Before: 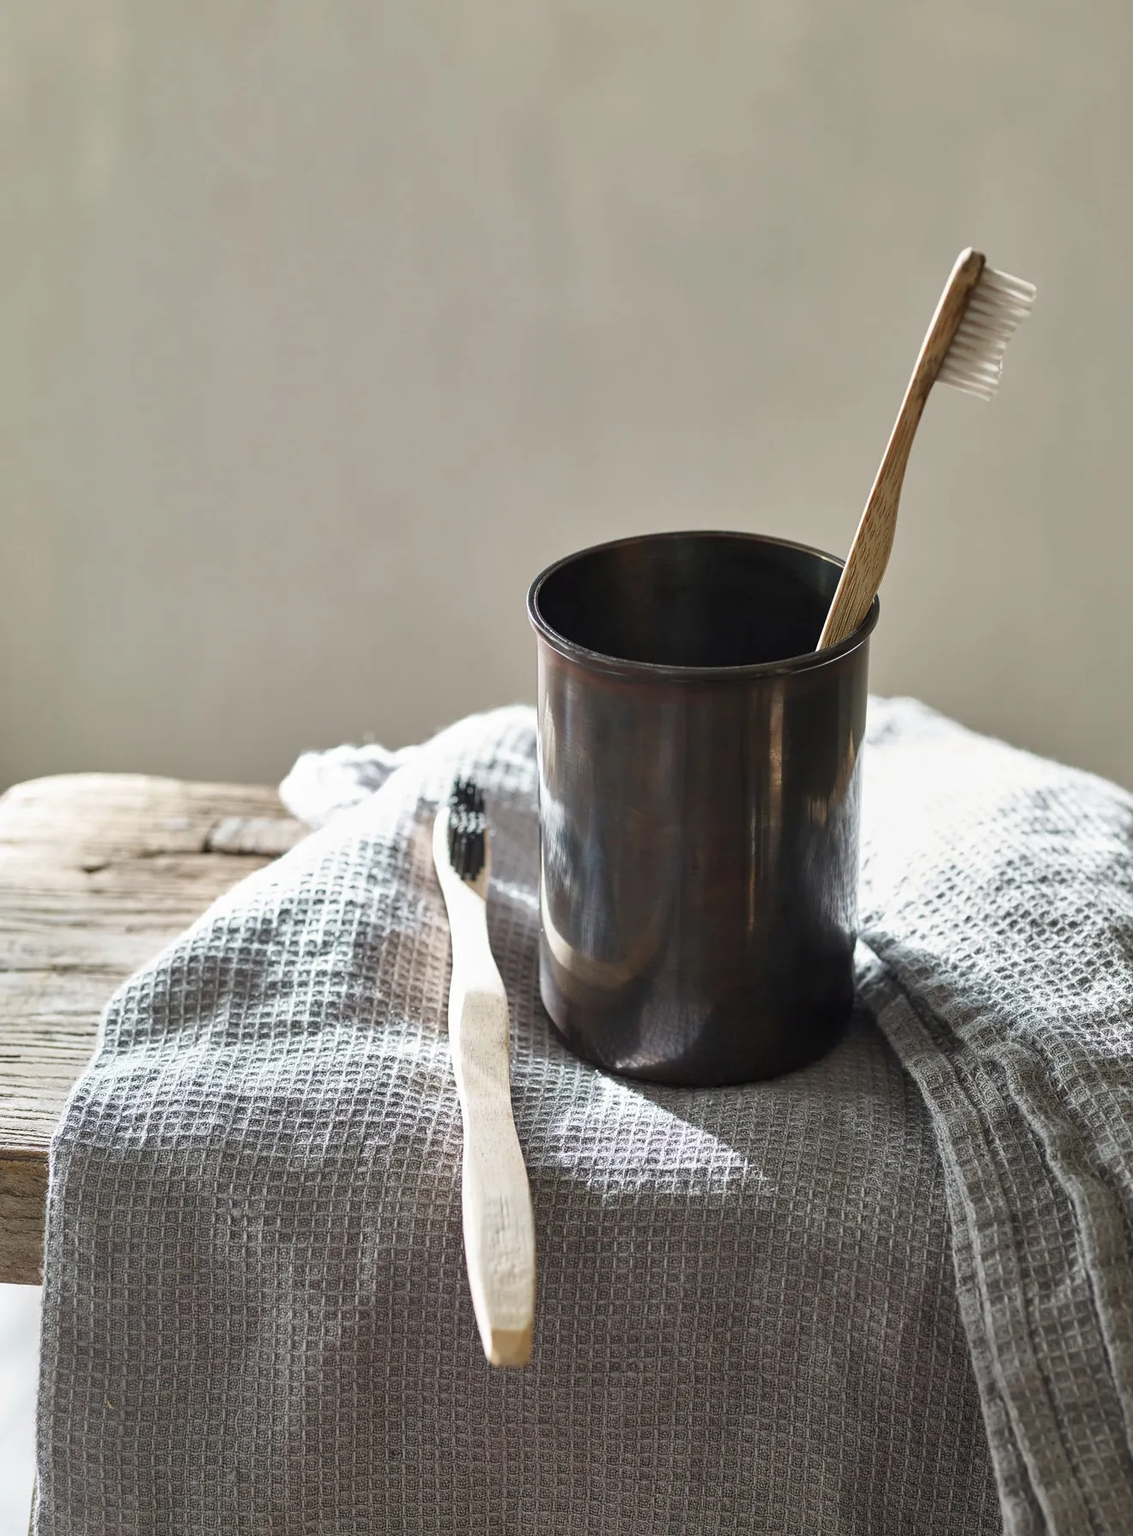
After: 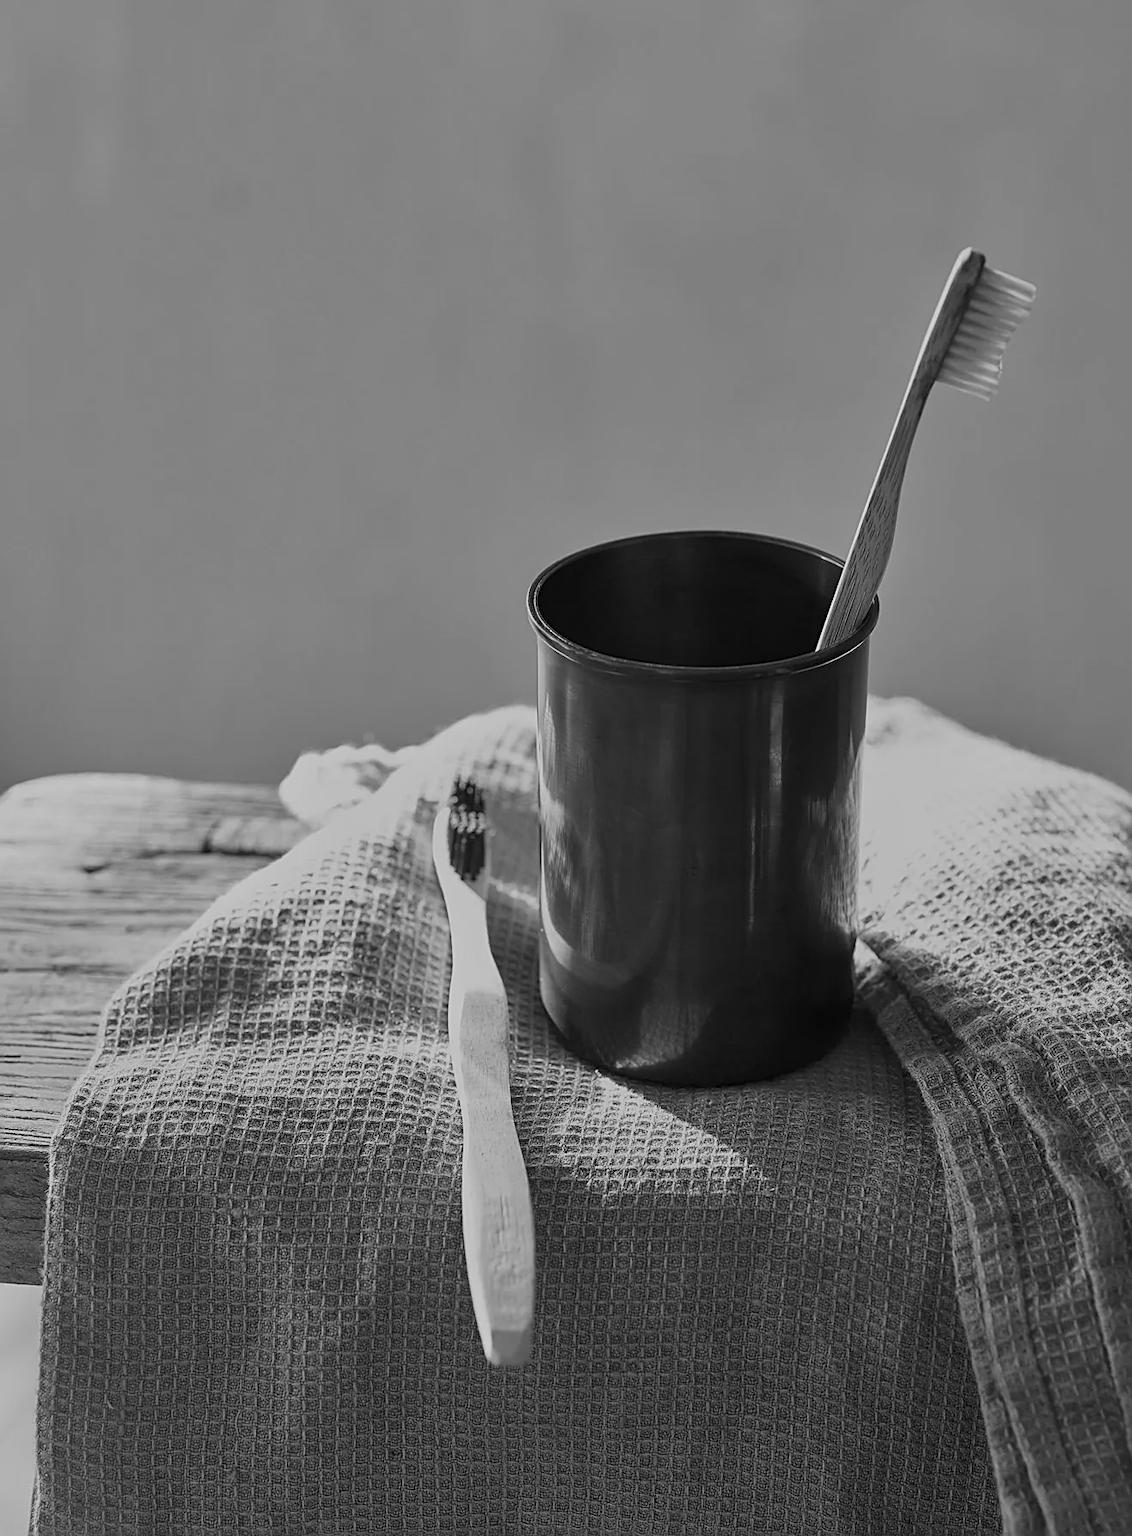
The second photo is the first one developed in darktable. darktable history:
monochrome: a 79.32, b 81.83, size 1.1
sharpen: on, module defaults
